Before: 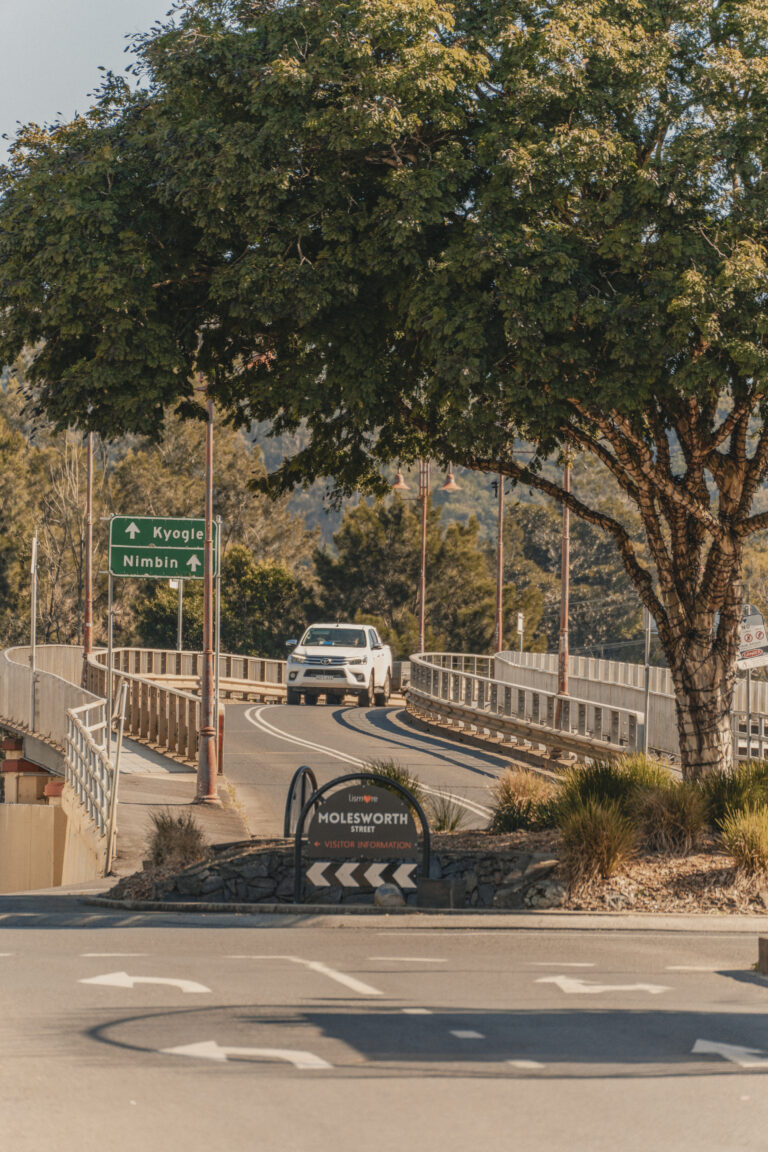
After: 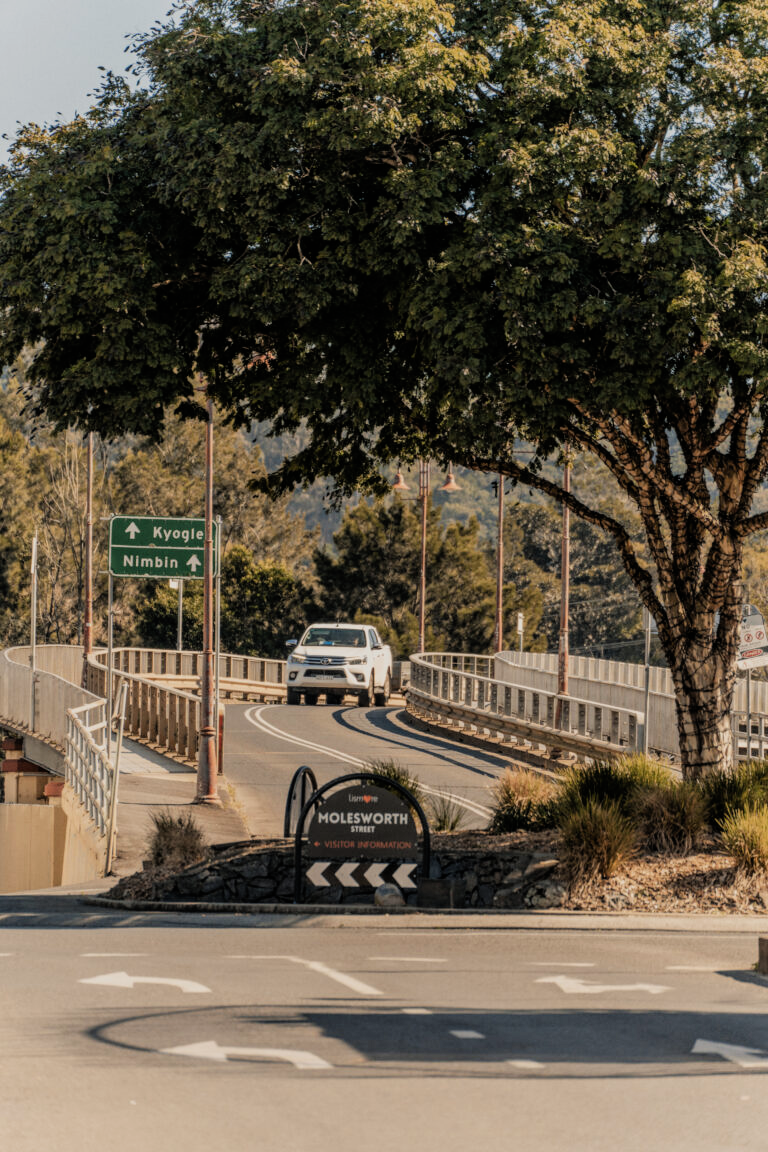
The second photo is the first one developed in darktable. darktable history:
color correction: saturation 1.11
filmic rgb: black relative exposure -5 EV, white relative exposure 3.2 EV, hardness 3.42, contrast 1.2, highlights saturation mix -50%
